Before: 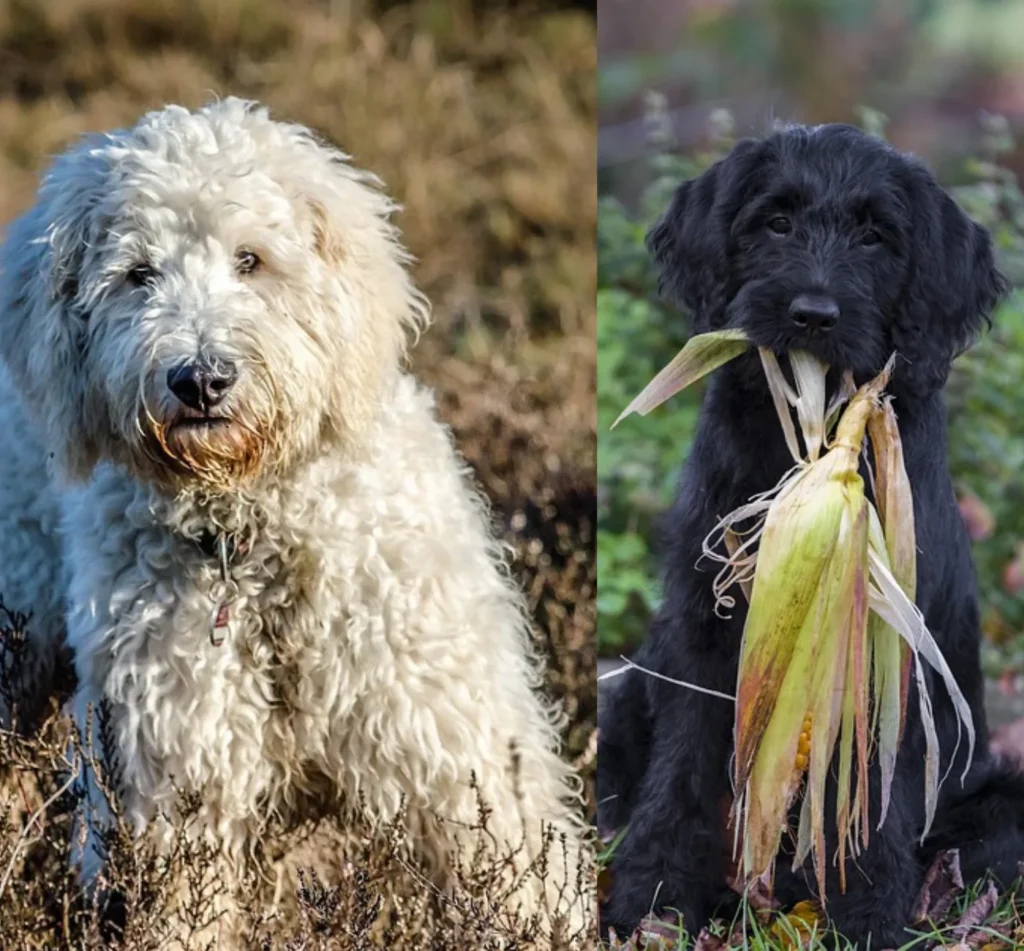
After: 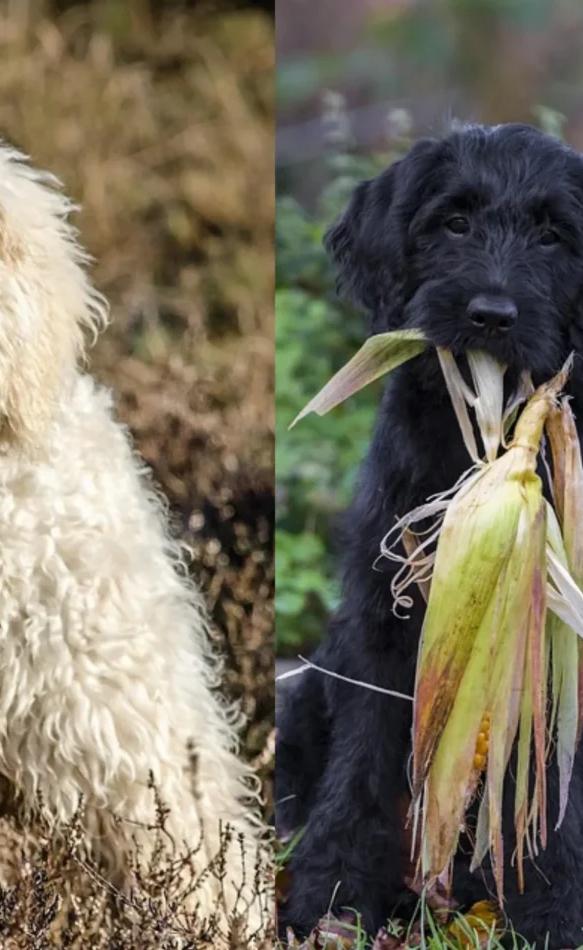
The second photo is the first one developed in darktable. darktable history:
crop: left 31.459%, top 0.023%, right 11.561%
